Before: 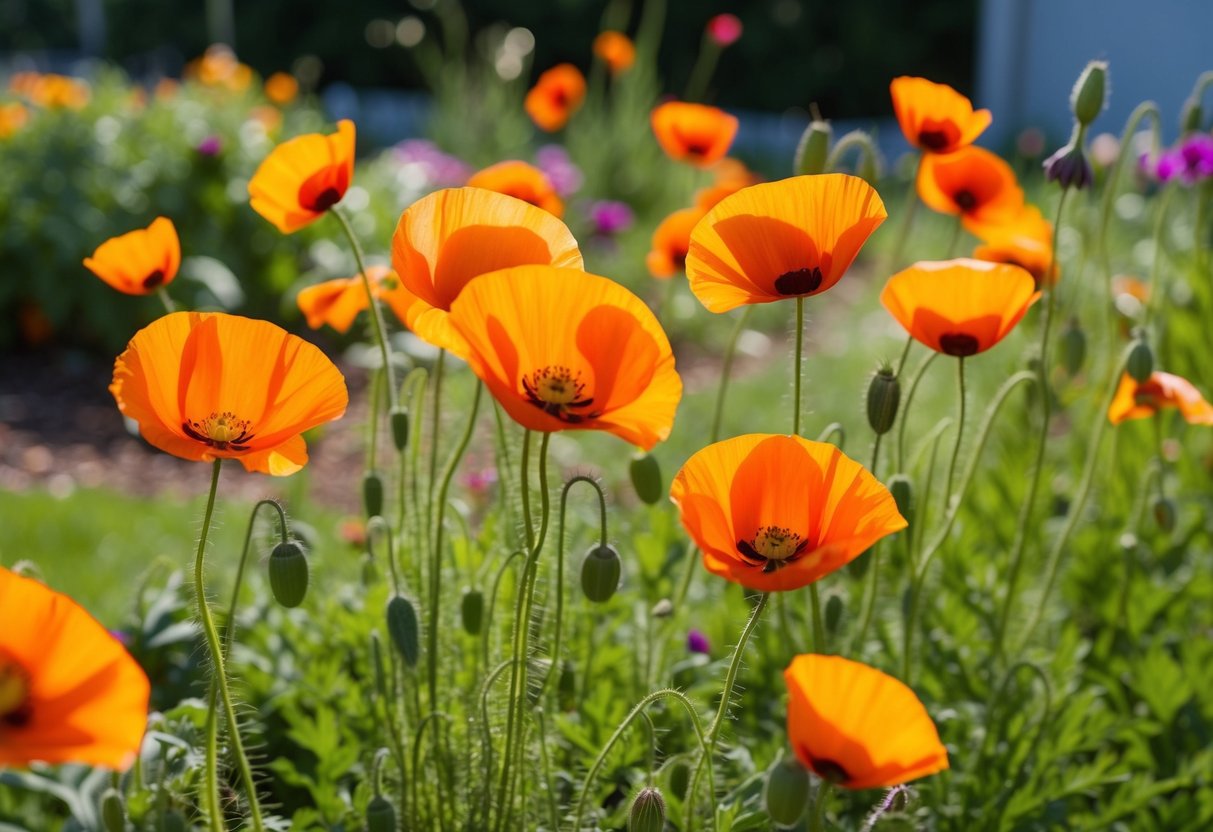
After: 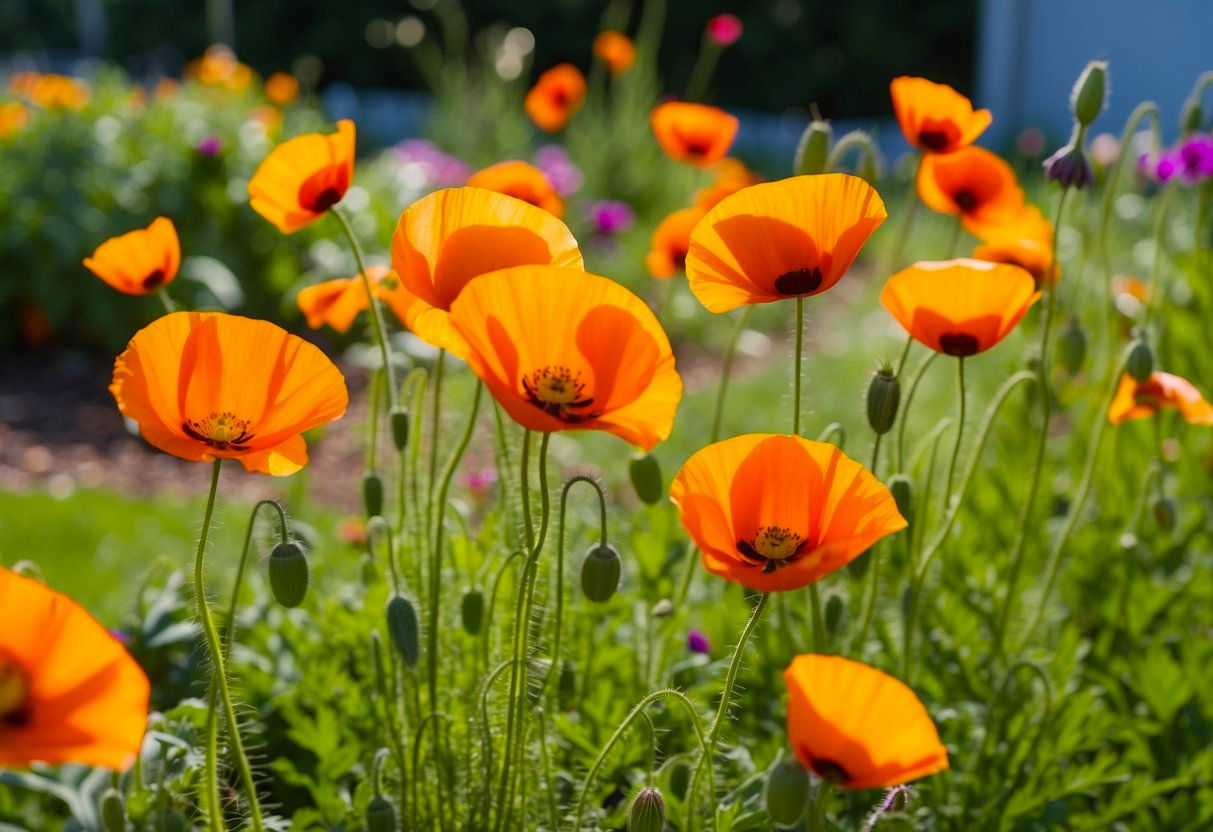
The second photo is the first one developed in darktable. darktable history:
exposure: compensate highlight preservation false
color balance rgb: perceptual saturation grading › global saturation 10%, global vibrance 20%
